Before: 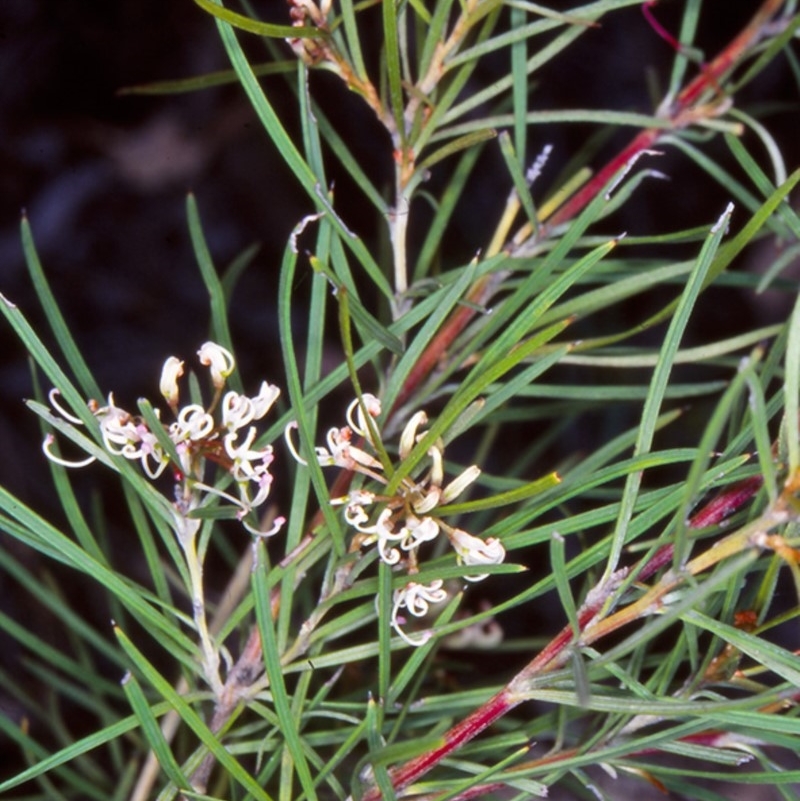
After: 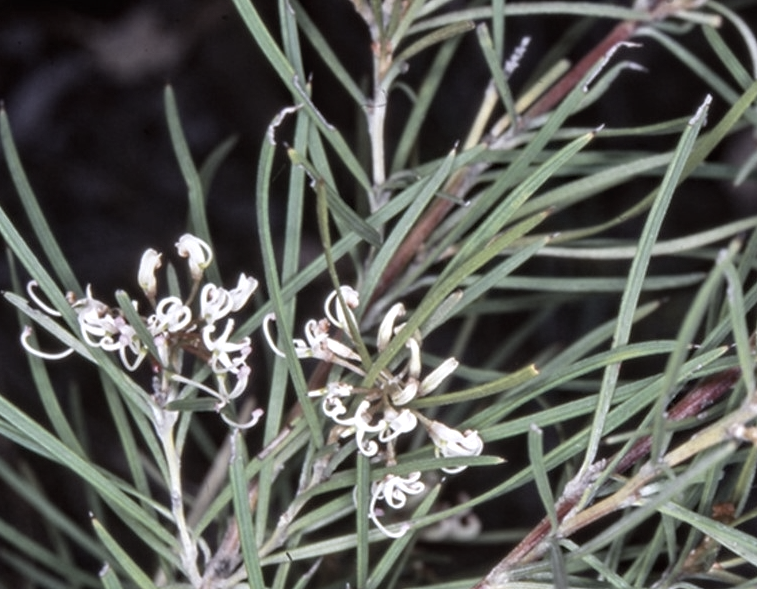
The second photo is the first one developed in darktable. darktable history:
crop and rotate: left 2.926%, top 13.627%, right 2.377%, bottom 12.729%
local contrast: detail 110%
color correction: highlights b* -0.016, saturation 0.348
base curve: curves: ch0 [(0, 0) (0.303, 0.277) (1, 1)], preserve colors none
exposure: exposure 0.297 EV, compensate exposure bias true, compensate highlight preservation false
color calibration: illuminant as shot in camera, x 0.358, y 0.373, temperature 4628.91 K, saturation algorithm version 1 (2020)
haze removal: compatibility mode true, adaptive false
